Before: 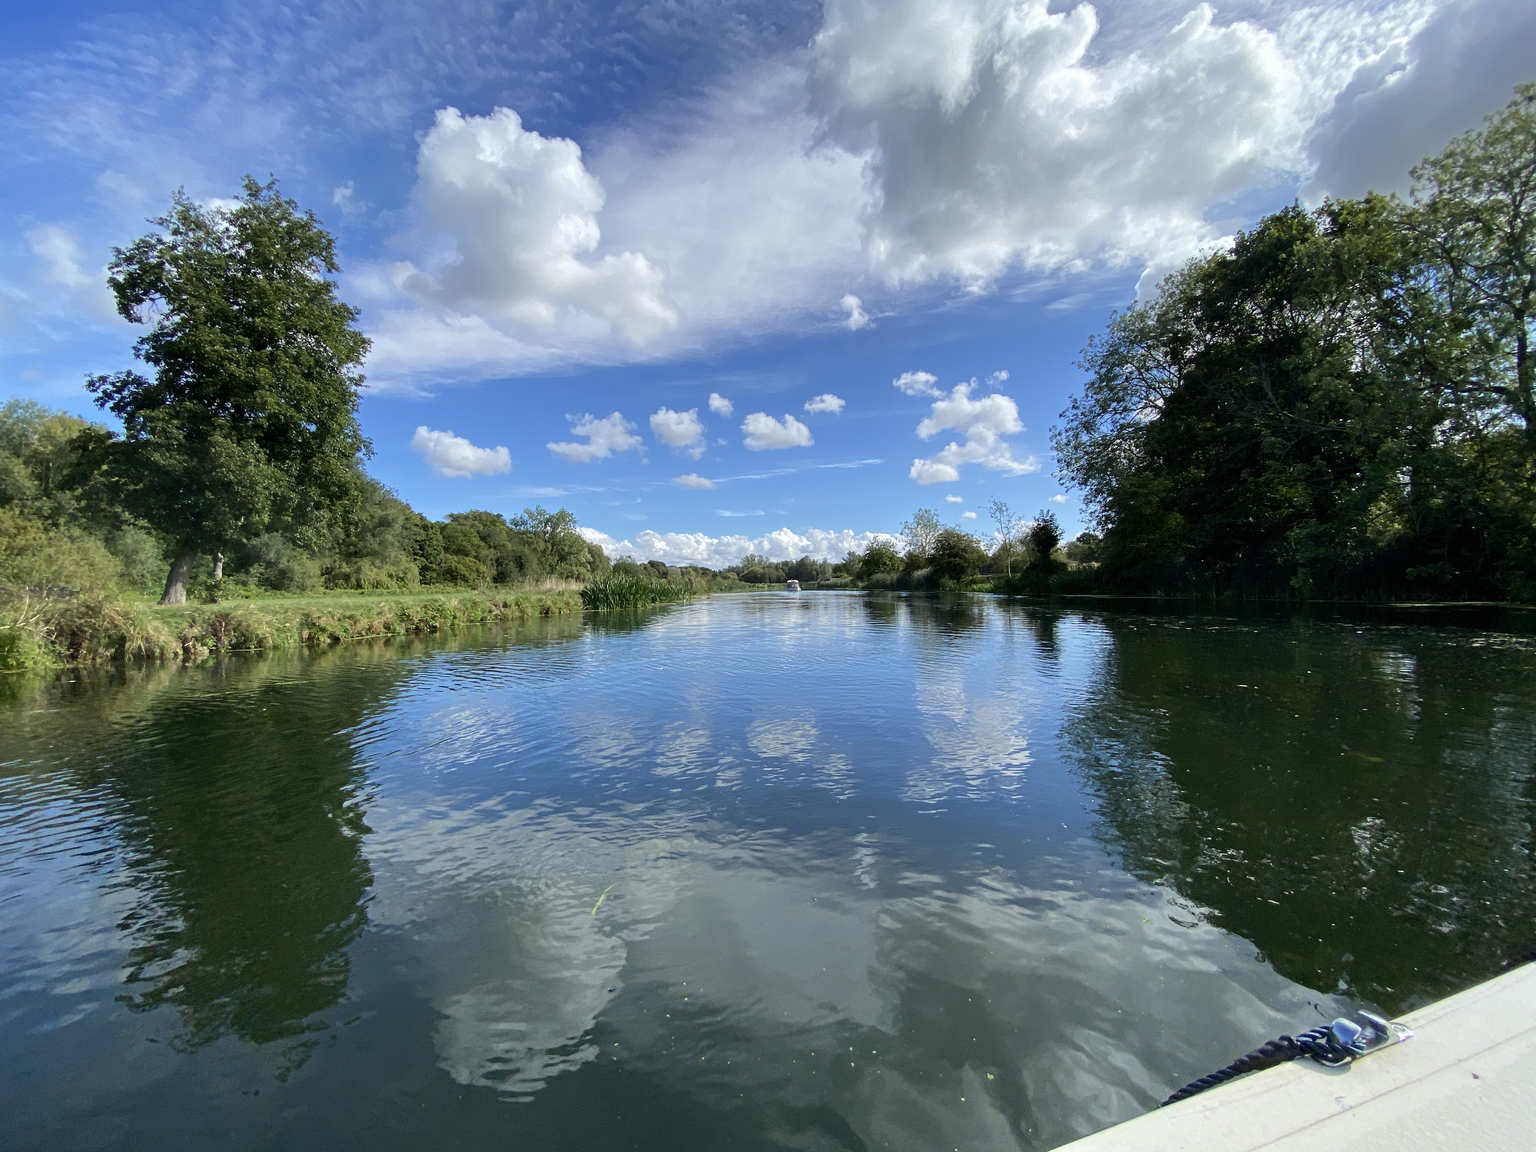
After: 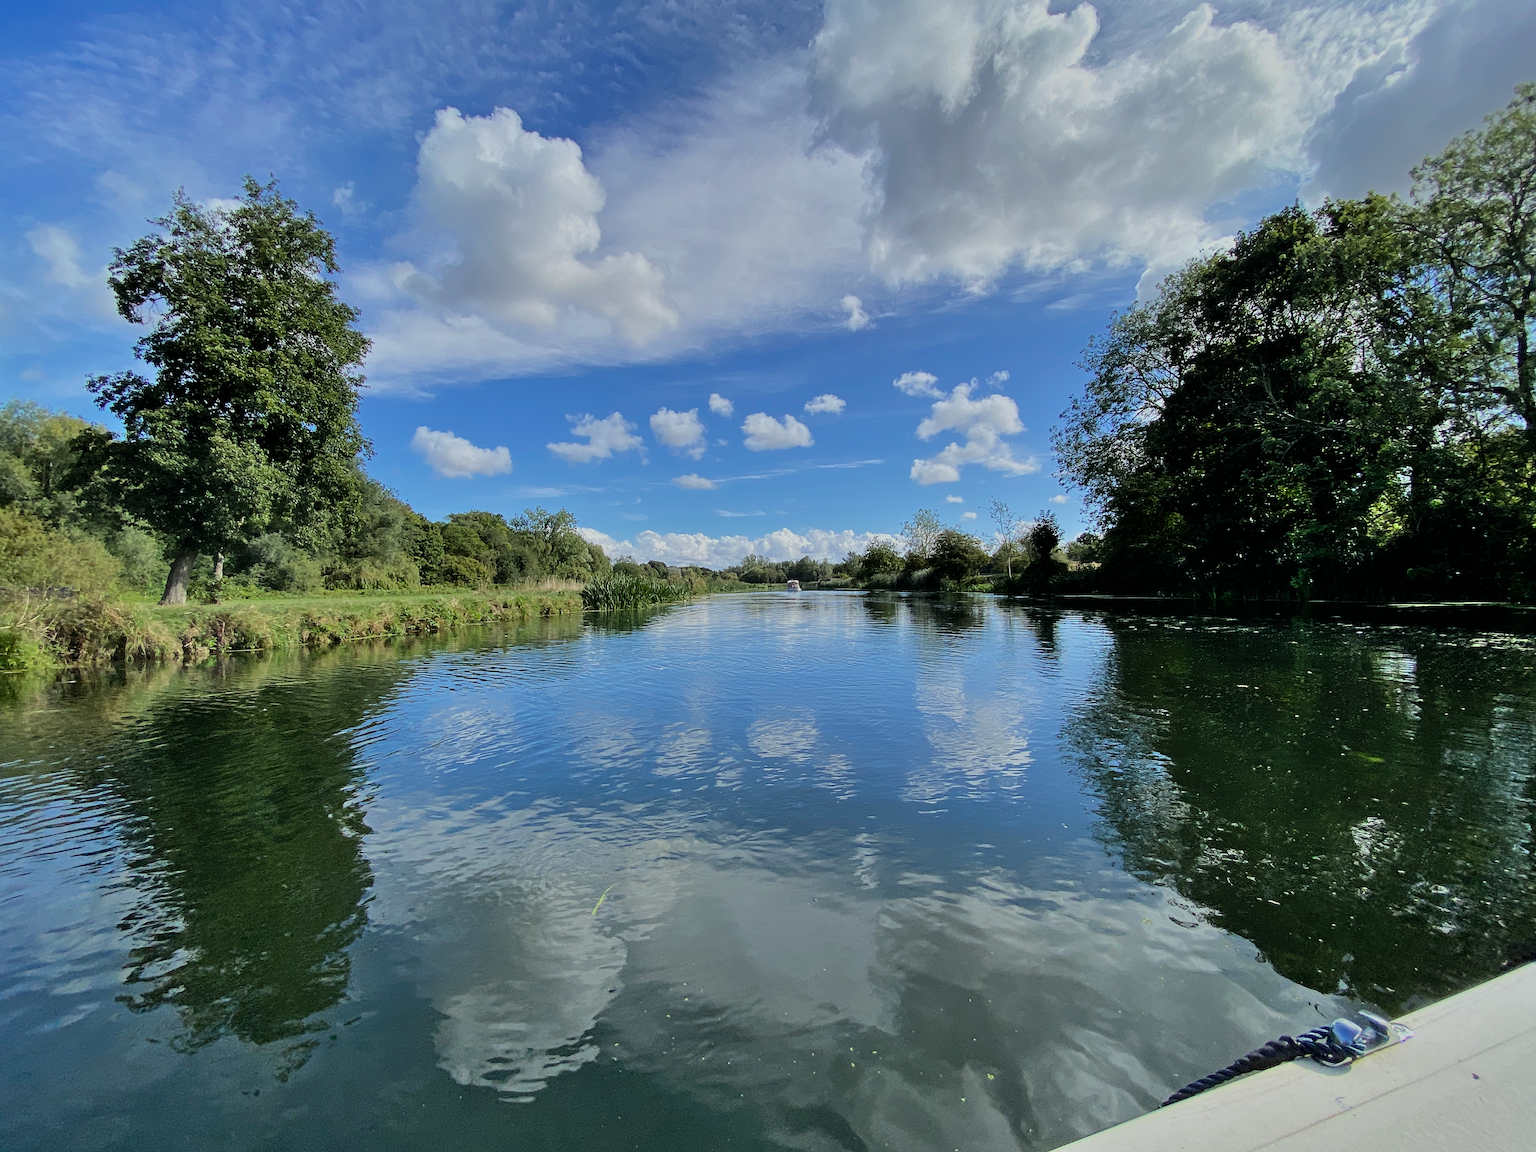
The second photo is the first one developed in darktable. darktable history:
shadows and highlights: soften with gaussian
filmic rgb: black relative exposure -7.65 EV, white relative exposure 4.56 EV, hardness 3.61, color science v6 (2022)
sharpen: on, module defaults
